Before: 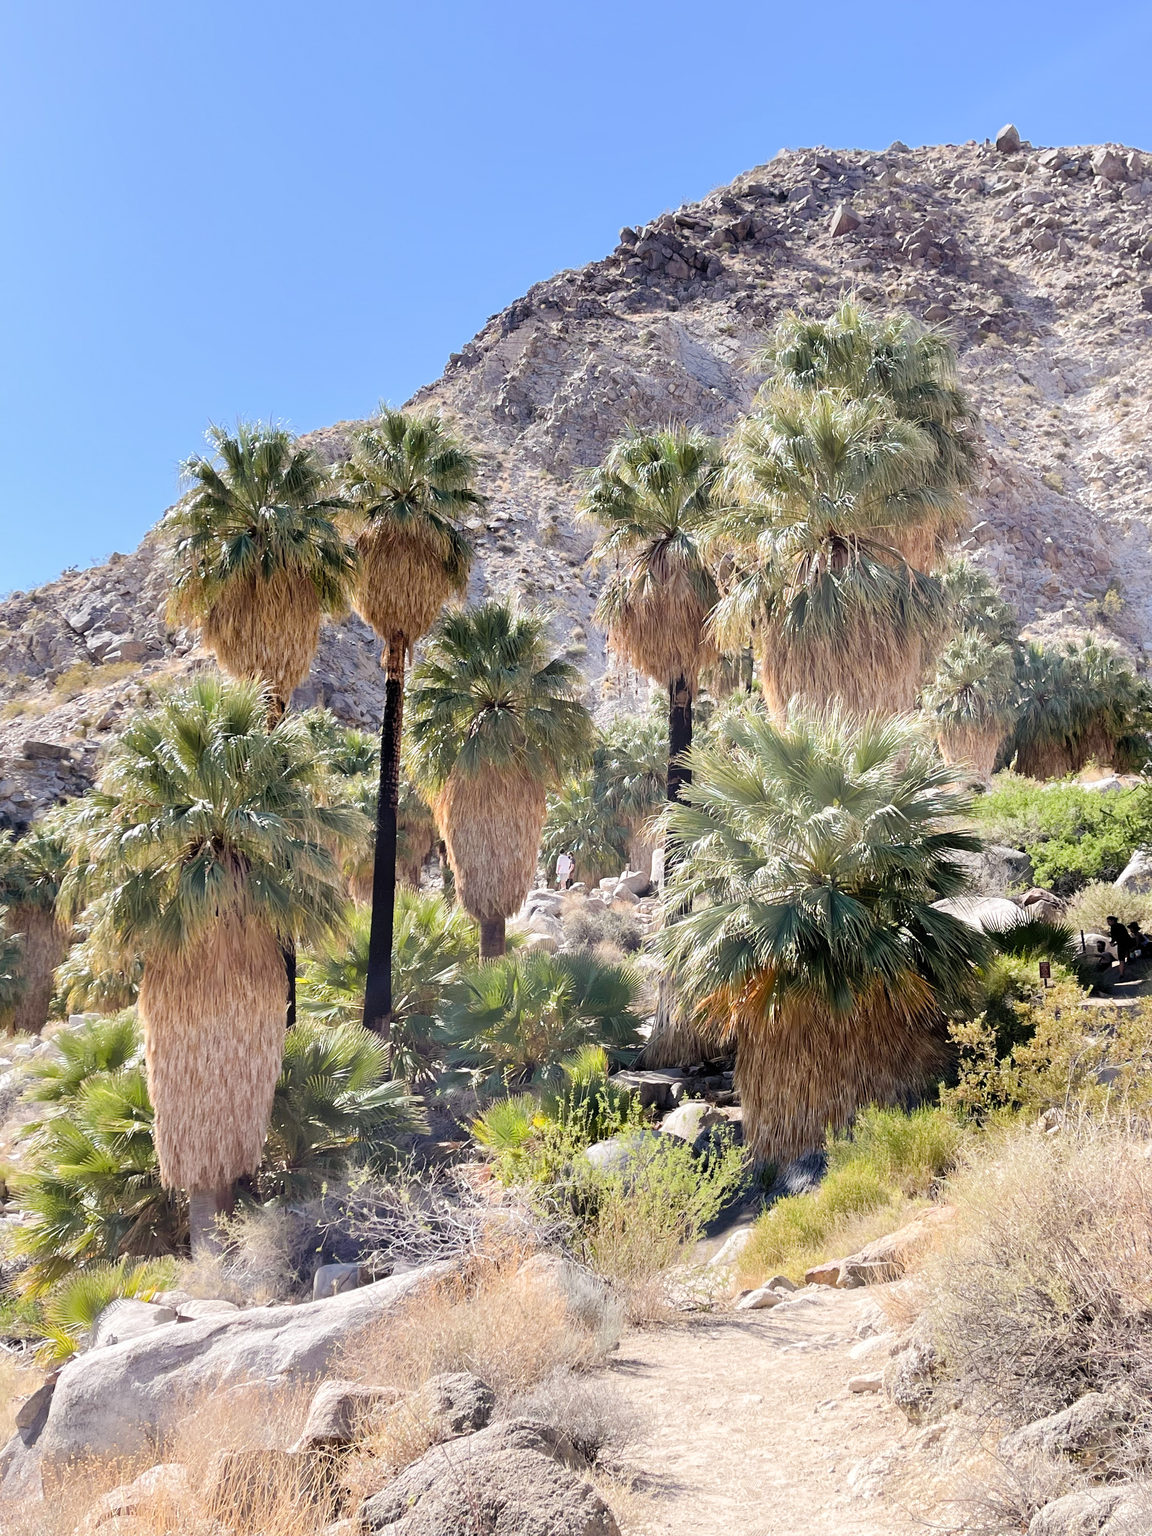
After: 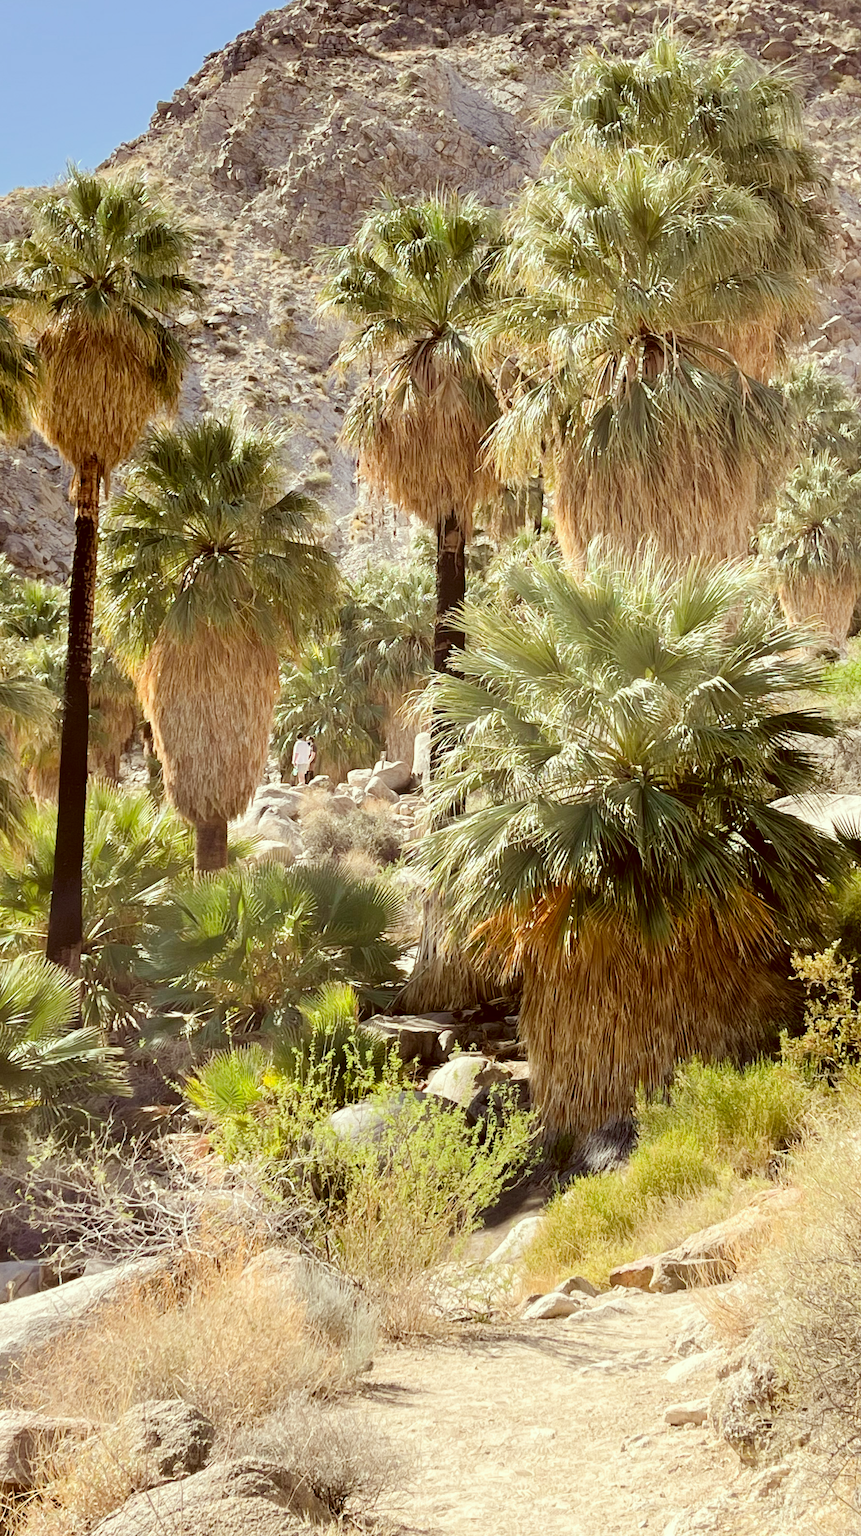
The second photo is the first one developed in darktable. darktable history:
crop and rotate: left 28.437%, top 17.843%, right 12.822%, bottom 3.641%
color correction: highlights a* -5.33, highlights b* 9.8, shadows a* 9.47, shadows b* 24.29
